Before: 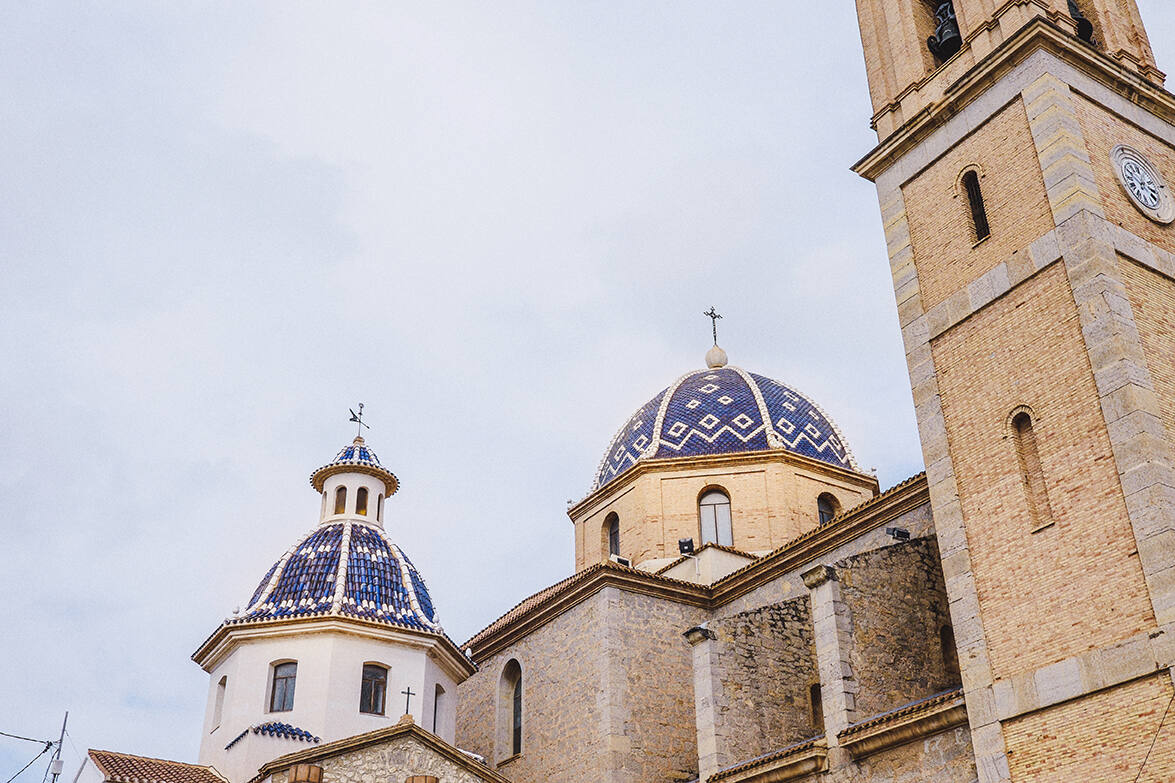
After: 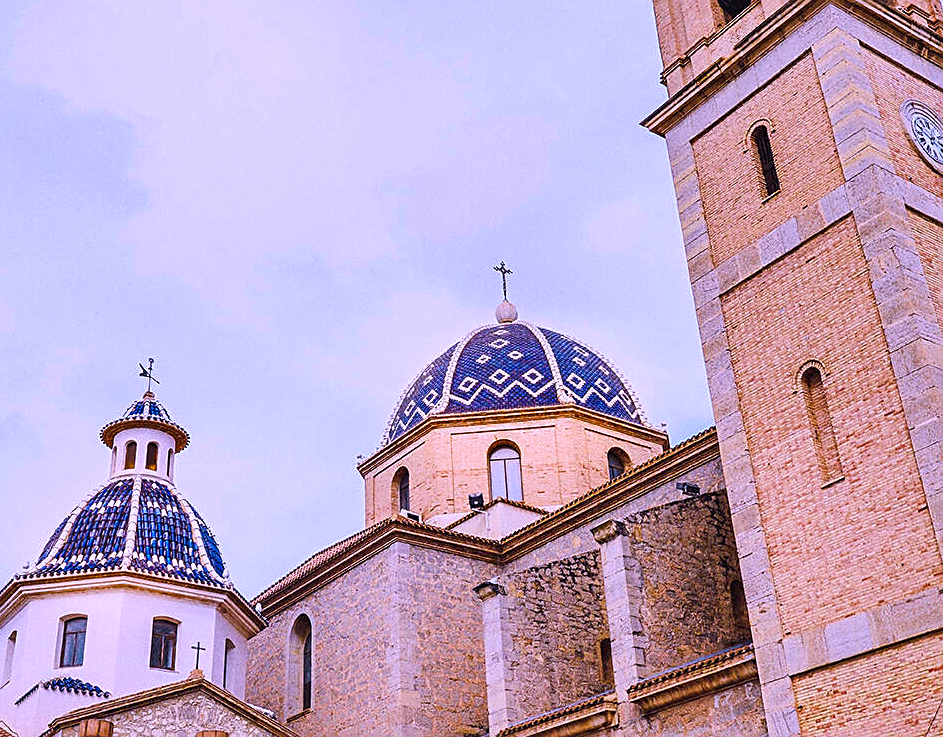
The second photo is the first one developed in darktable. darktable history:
sharpen: on, module defaults
shadows and highlights: low approximation 0.01, soften with gaussian
color calibration: illuminant as shot in camera, x 0.358, y 0.373, temperature 4628.91 K
color balance rgb: perceptual saturation grading › global saturation 20%, global vibrance 10%
white balance: red 1.042, blue 1.17
crop and rotate: left 17.959%, top 5.771%, right 1.742%
